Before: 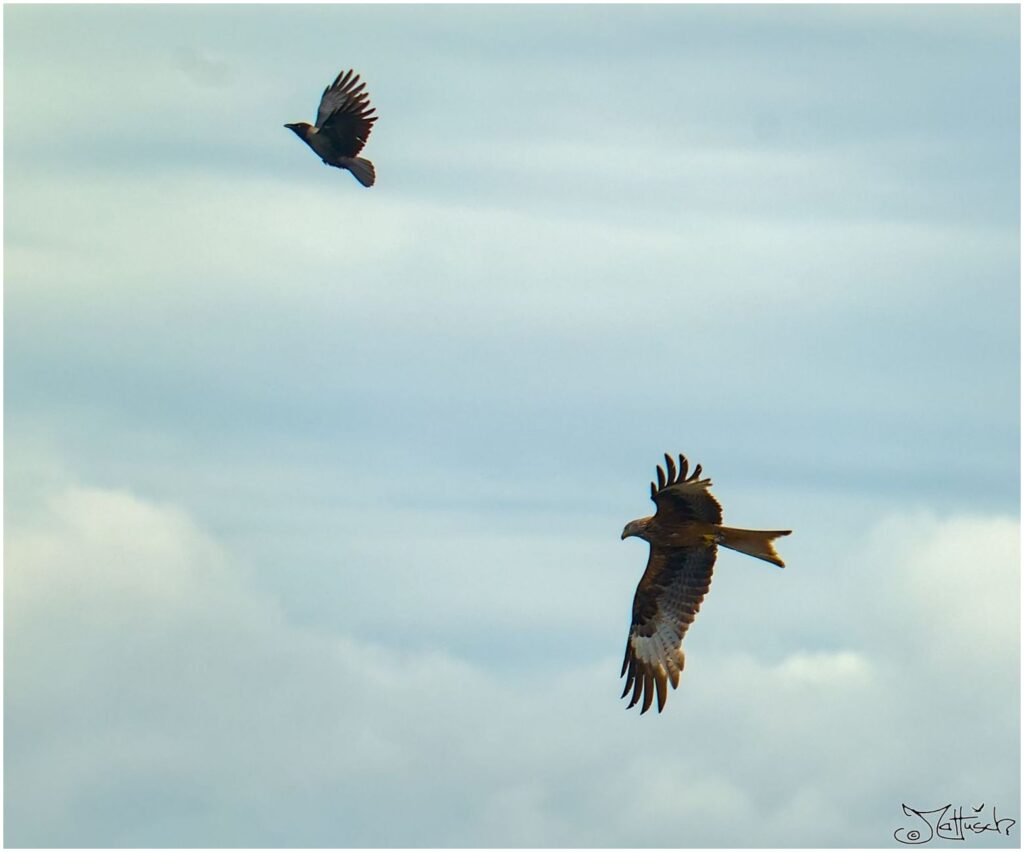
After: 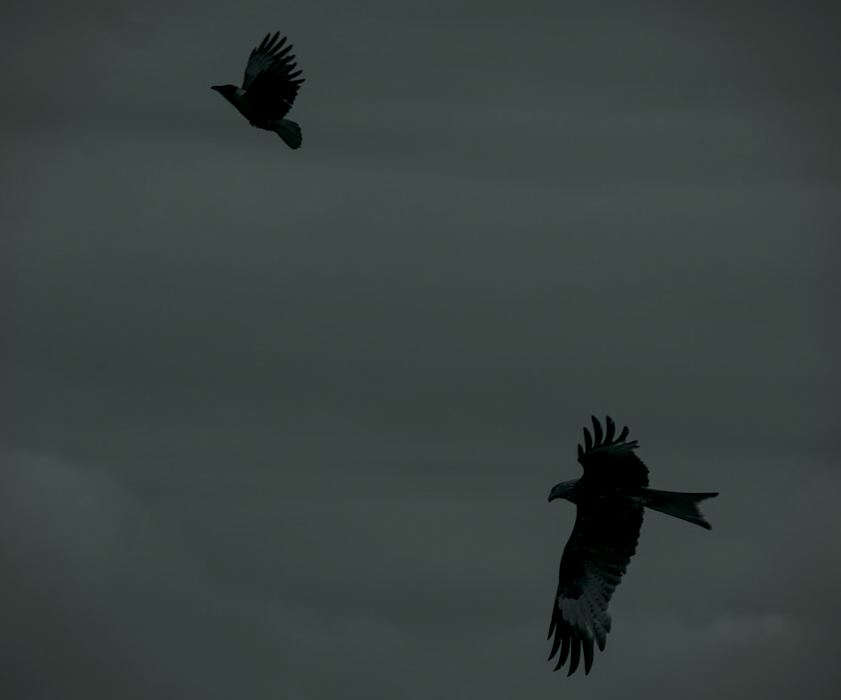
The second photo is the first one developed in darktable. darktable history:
color balance rgb: shadows lift › chroma 1%, shadows lift › hue 113°, highlights gain › chroma 0.2%, highlights gain › hue 333°, perceptual saturation grading › global saturation 20%, perceptual saturation grading › highlights -50%, perceptual saturation grading › shadows 25%, contrast -10%
vignetting: fall-off start 92.6%, brightness -0.52, saturation -0.51, center (-0.012, 0)
crop and rotate: left 7.196%, top 4.574%, right 10.605%, bottom 13.178%
colorize: hue 90°, saturation 19%, lightness 1.59%, version 1
